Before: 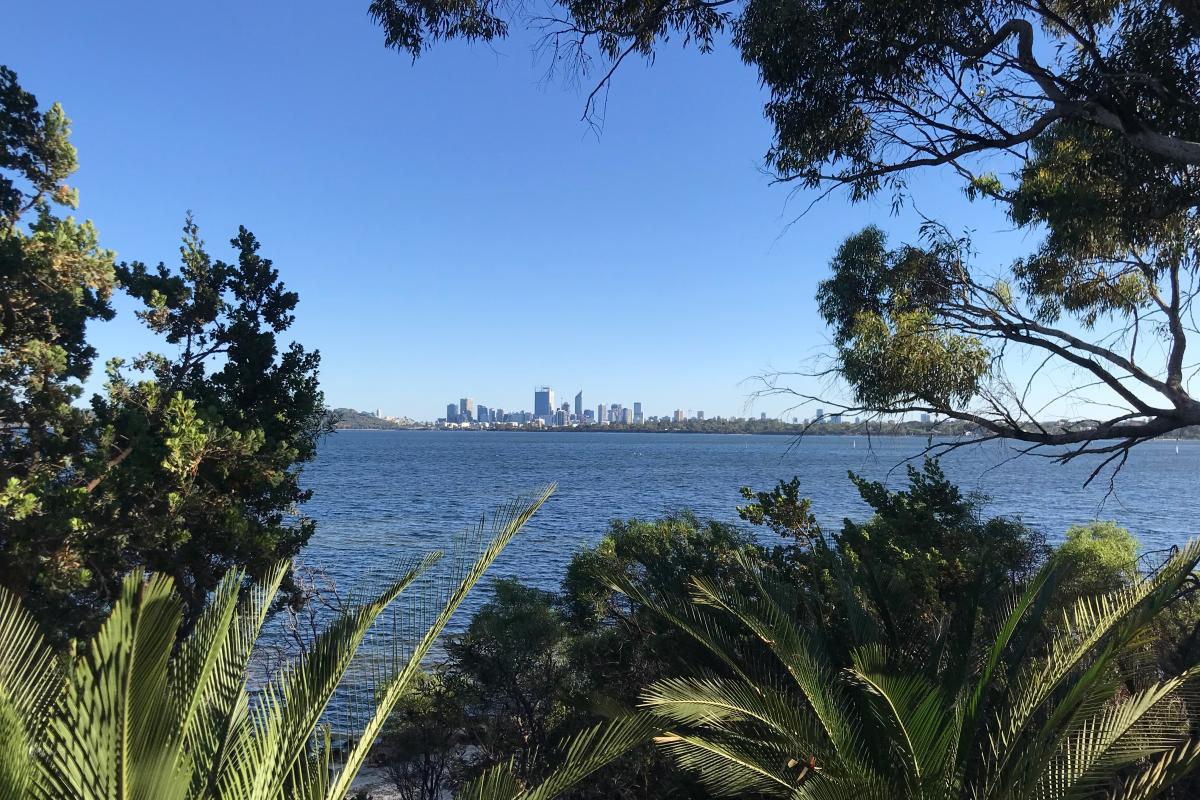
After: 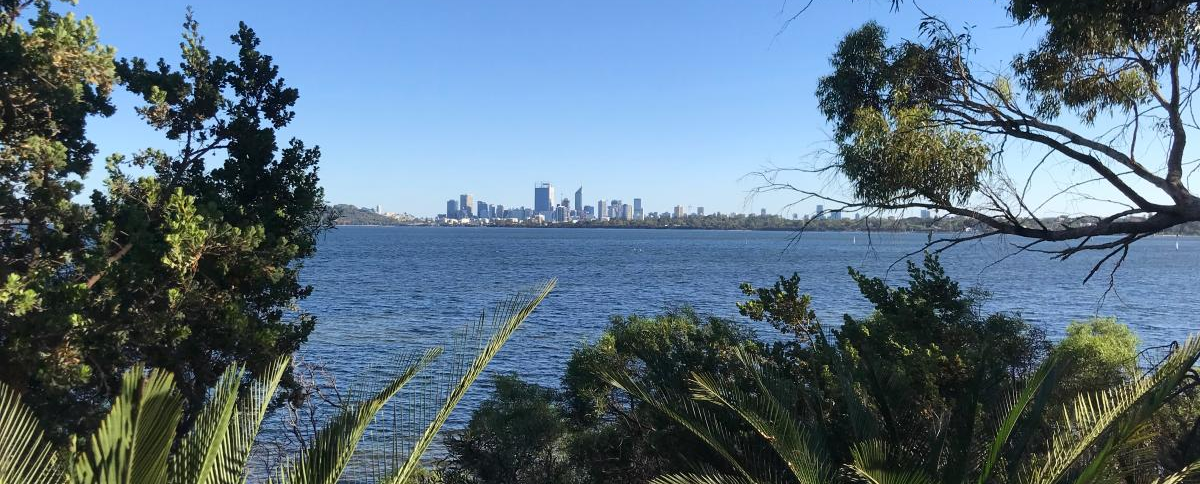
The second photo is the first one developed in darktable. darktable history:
crop and rotate: top 25.511%, bottom 13.937%
